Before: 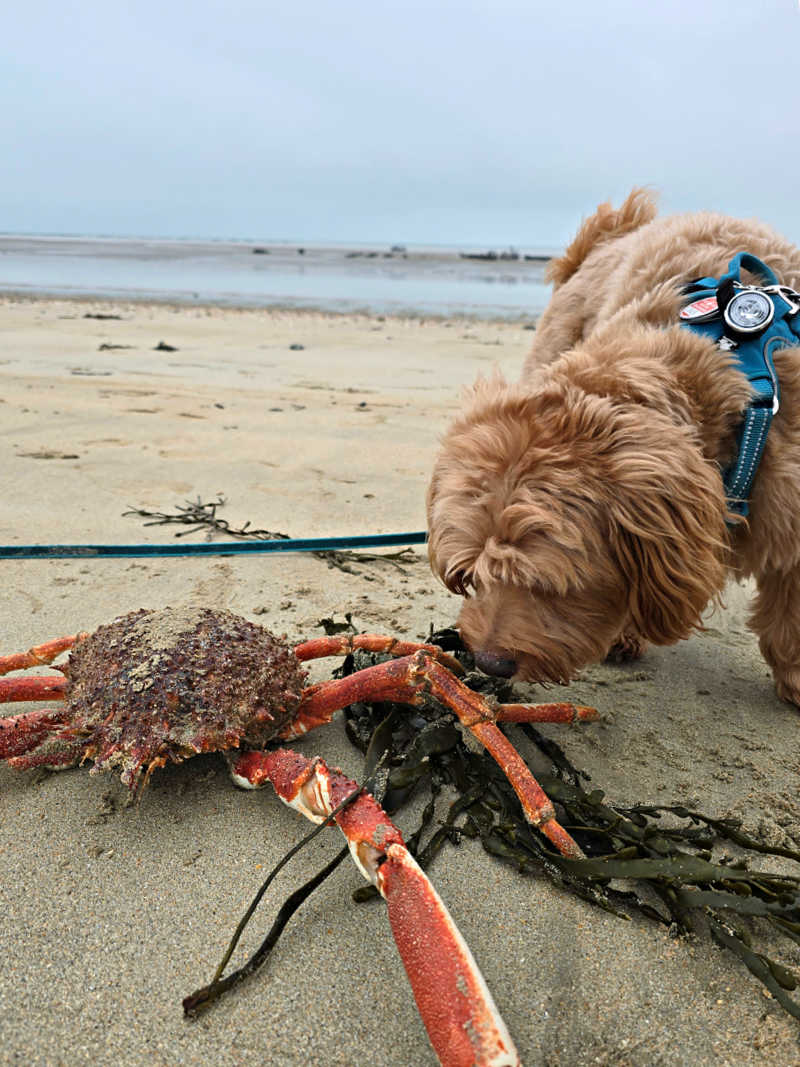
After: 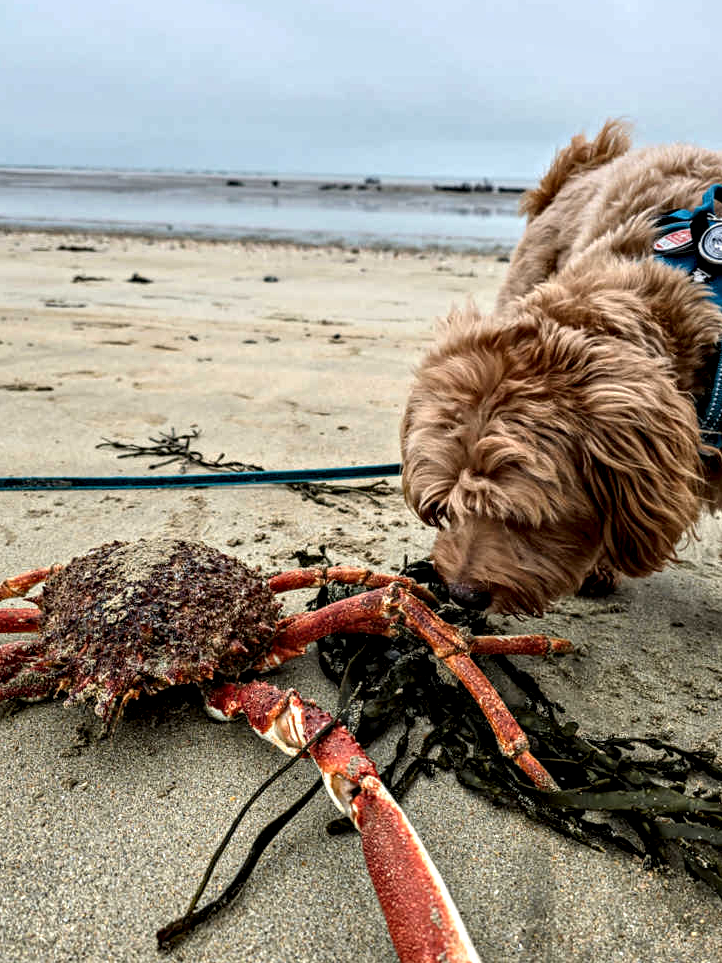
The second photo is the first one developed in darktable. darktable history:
local contrast: highlights 19%, detail 186%
crop: left 3.305%, top 6.436%, right 6.389%, bottom 3.258%
